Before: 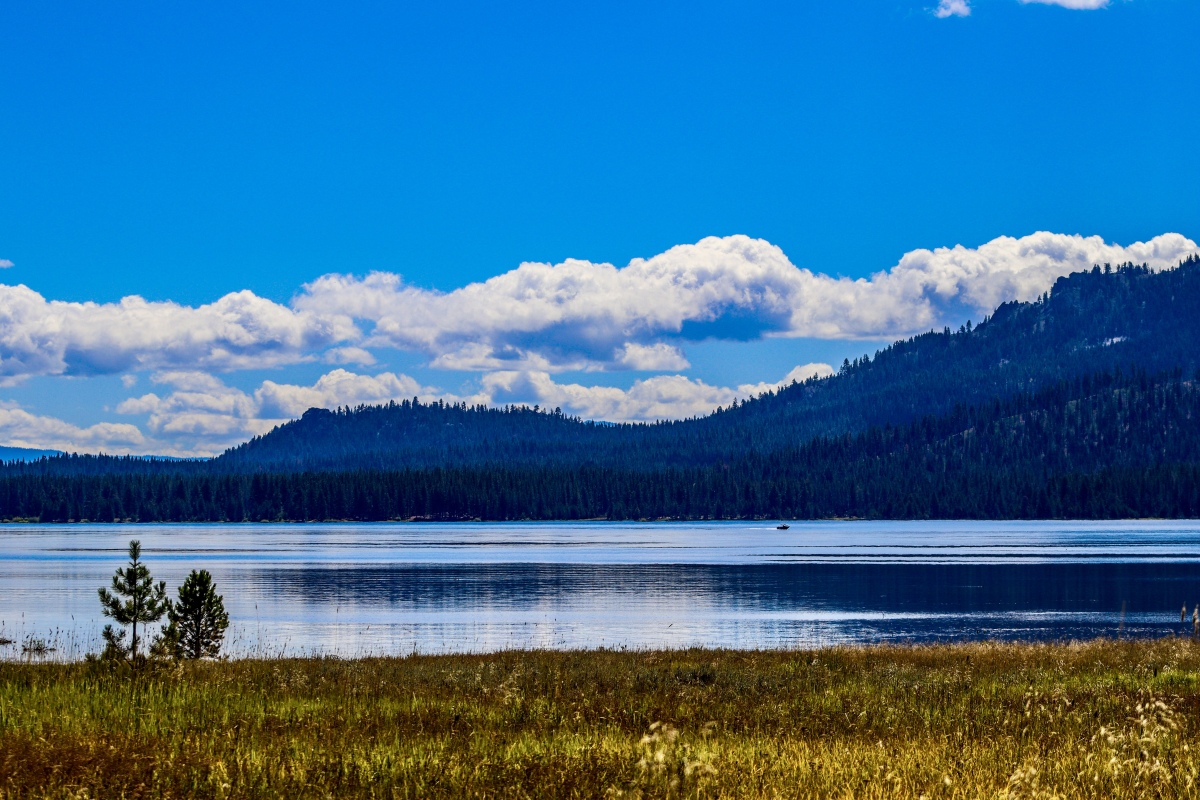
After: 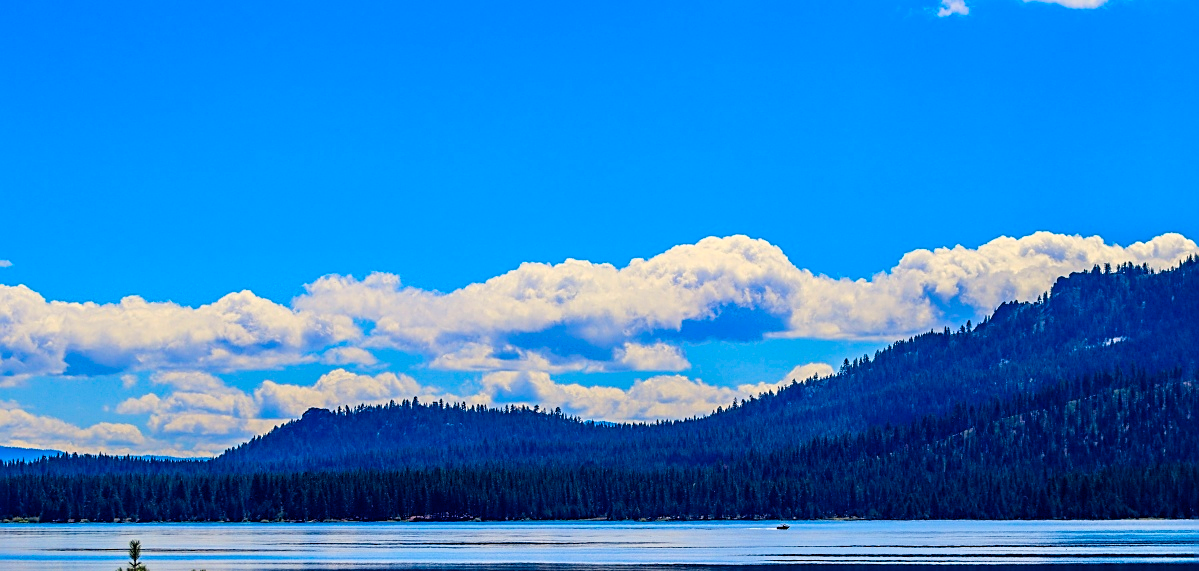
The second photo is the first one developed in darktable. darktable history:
crop: bottom 28.545%
color balance rgb: highlights gain › chroma 3.024%, highlights gain › hue 77.49°, perceptual saturation grading › global saturation 31.13%
contrast brightness saturation: brightness 0.085, saturation 0.192
sharpen: on, module defaults
